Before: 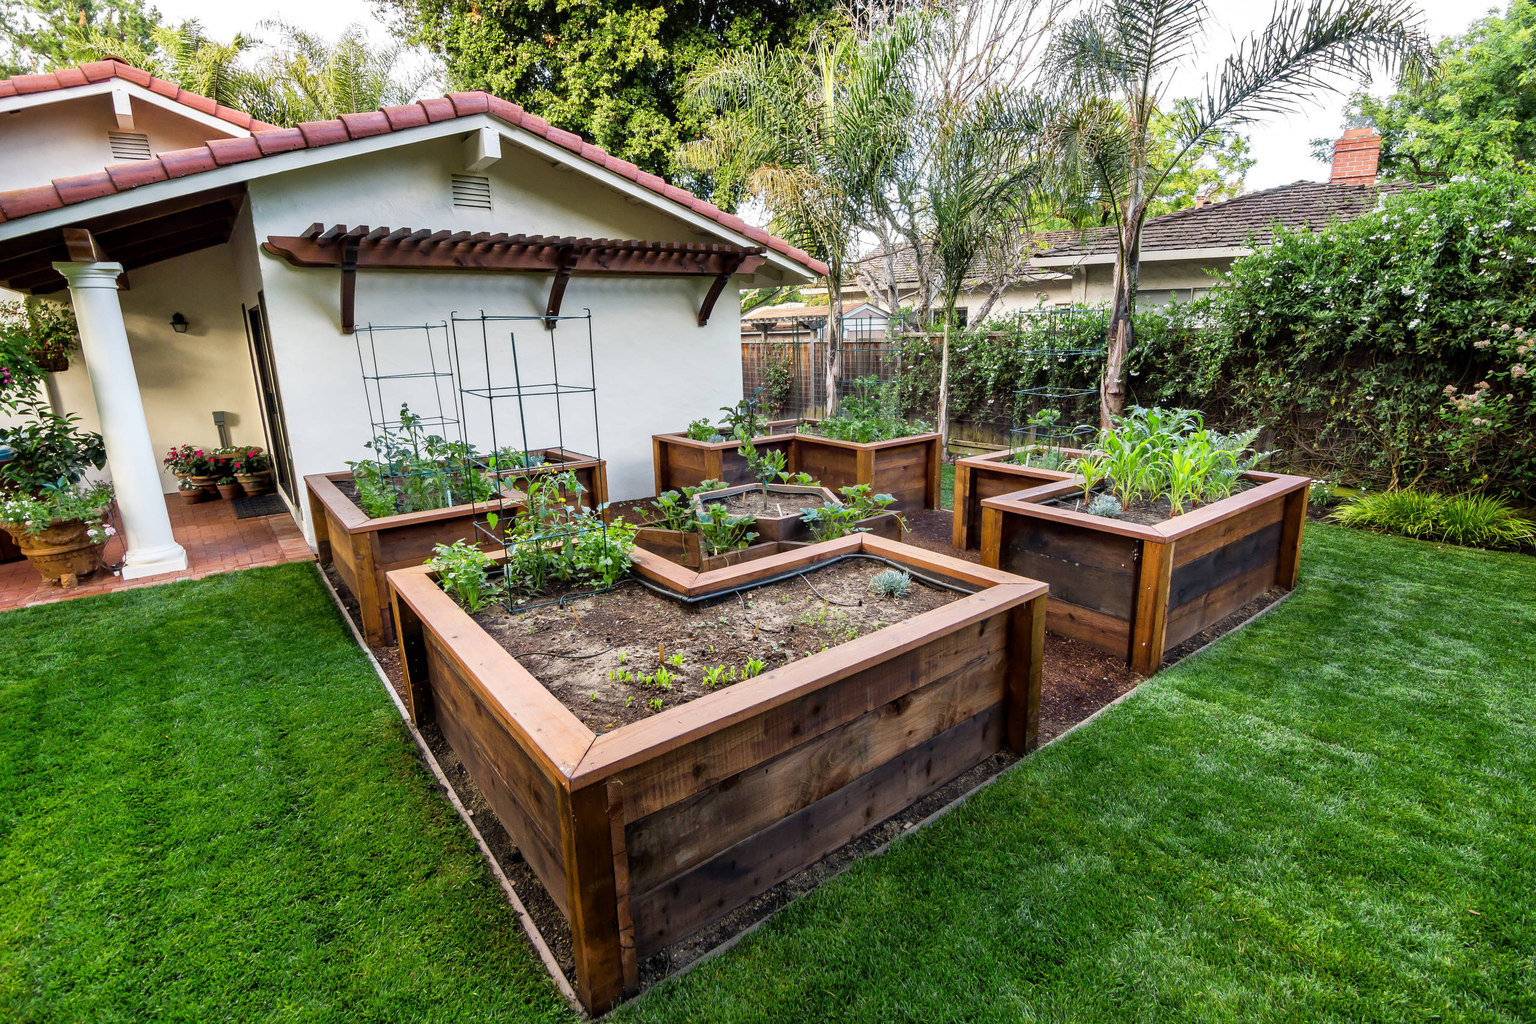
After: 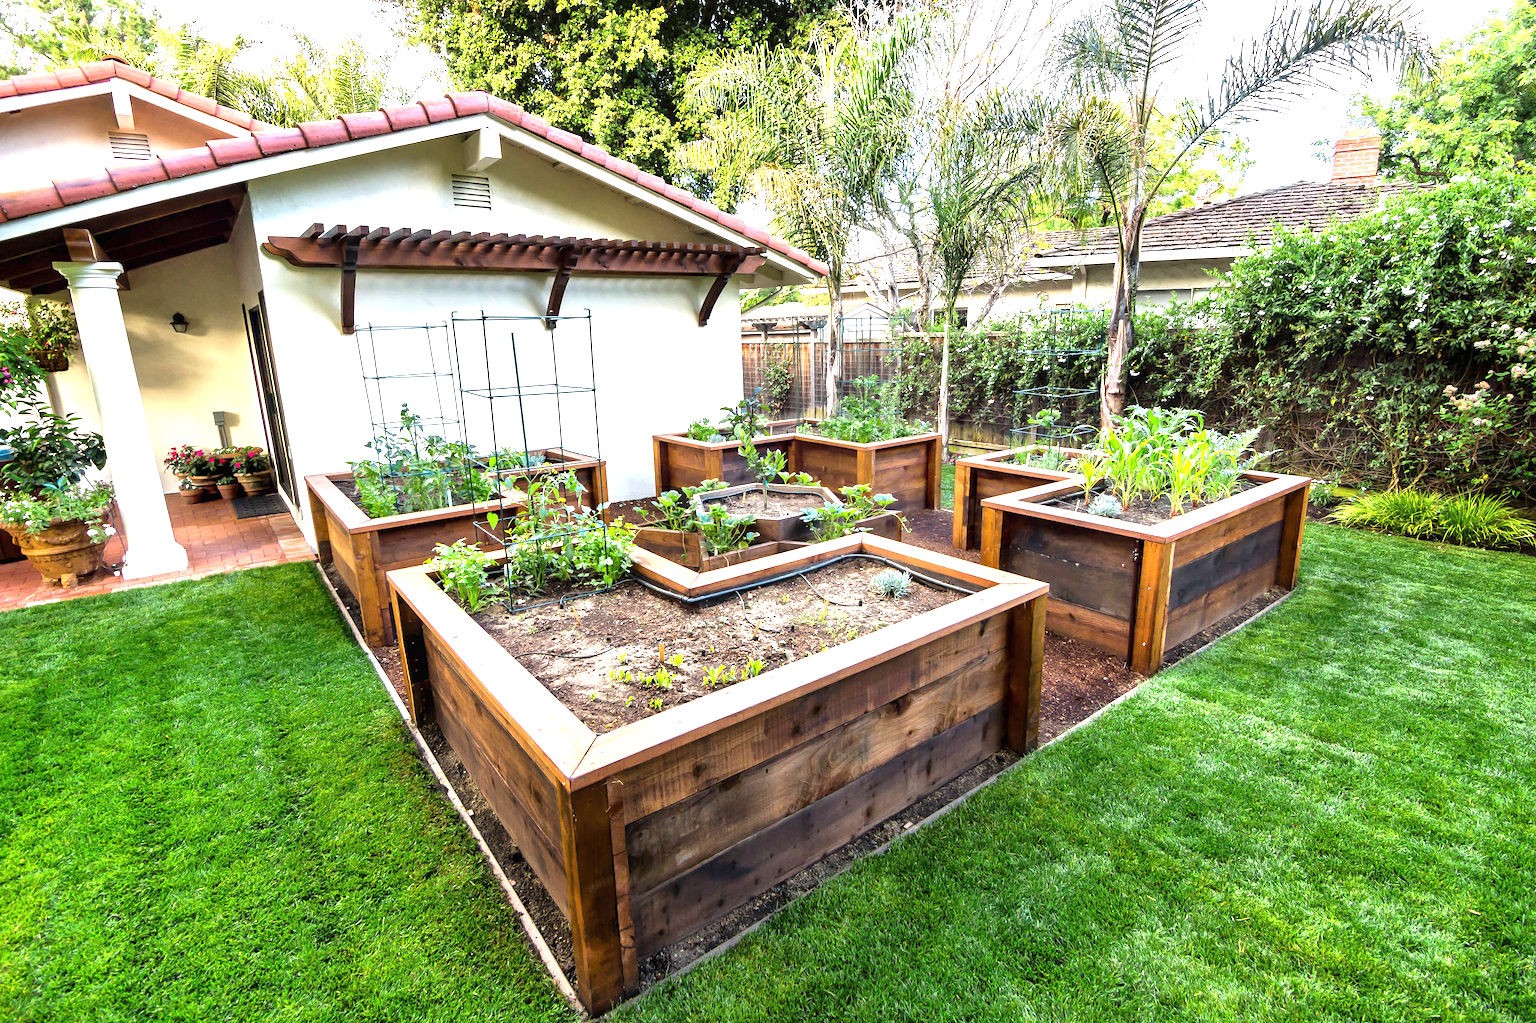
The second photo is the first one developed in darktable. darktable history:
exposure: black level correction 0, exposure 1.198 EV, compensate exposure bias true, compensate highlight preservation false
